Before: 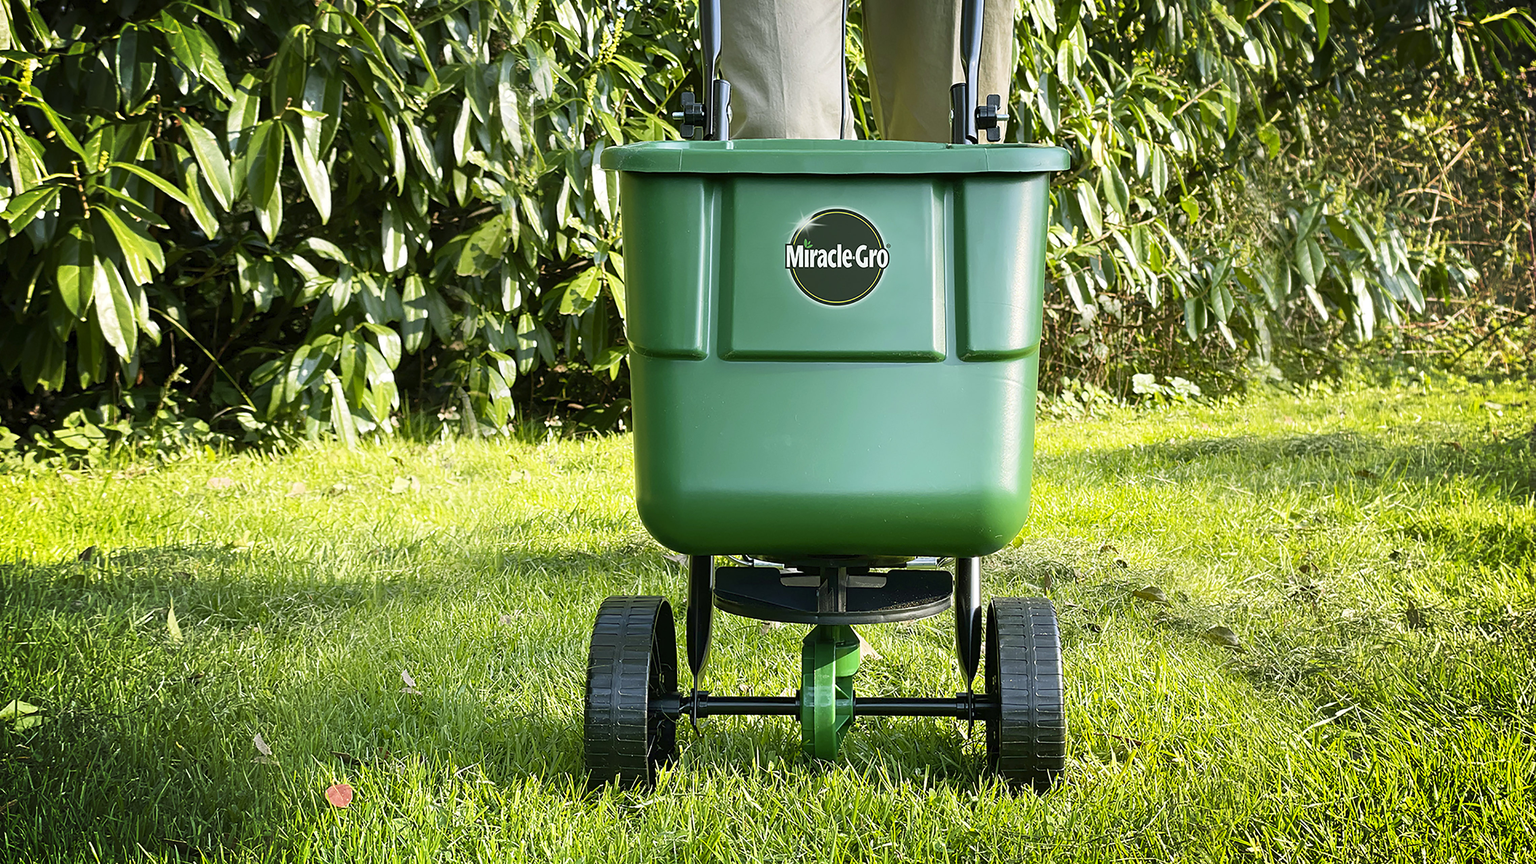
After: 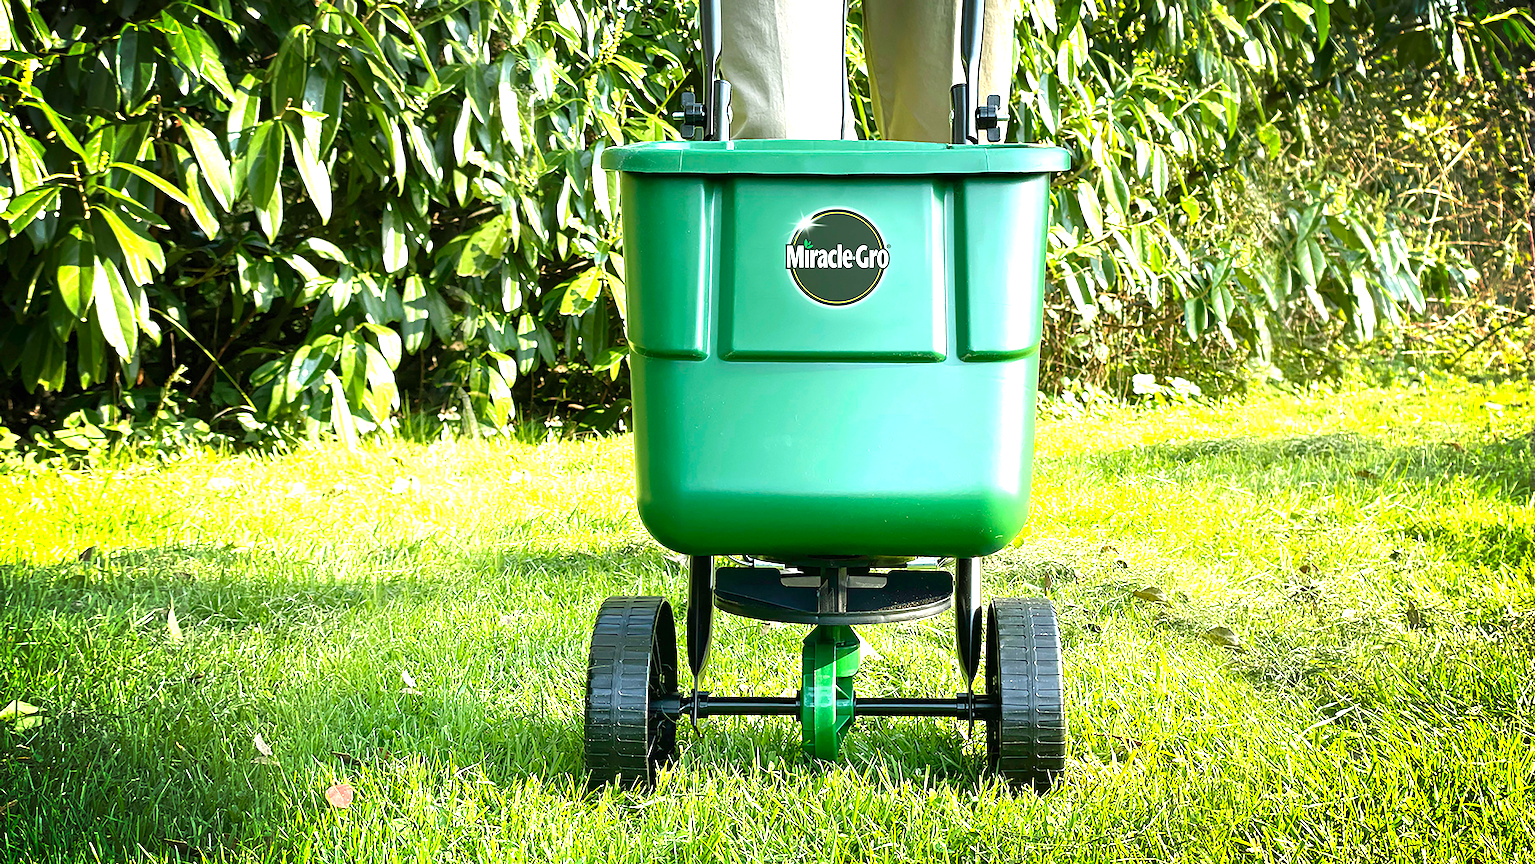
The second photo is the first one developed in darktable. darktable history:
exposure: black level correction 0, exposure 1.125 EV, compensate exposure bias true, compensate highlight preservation false
